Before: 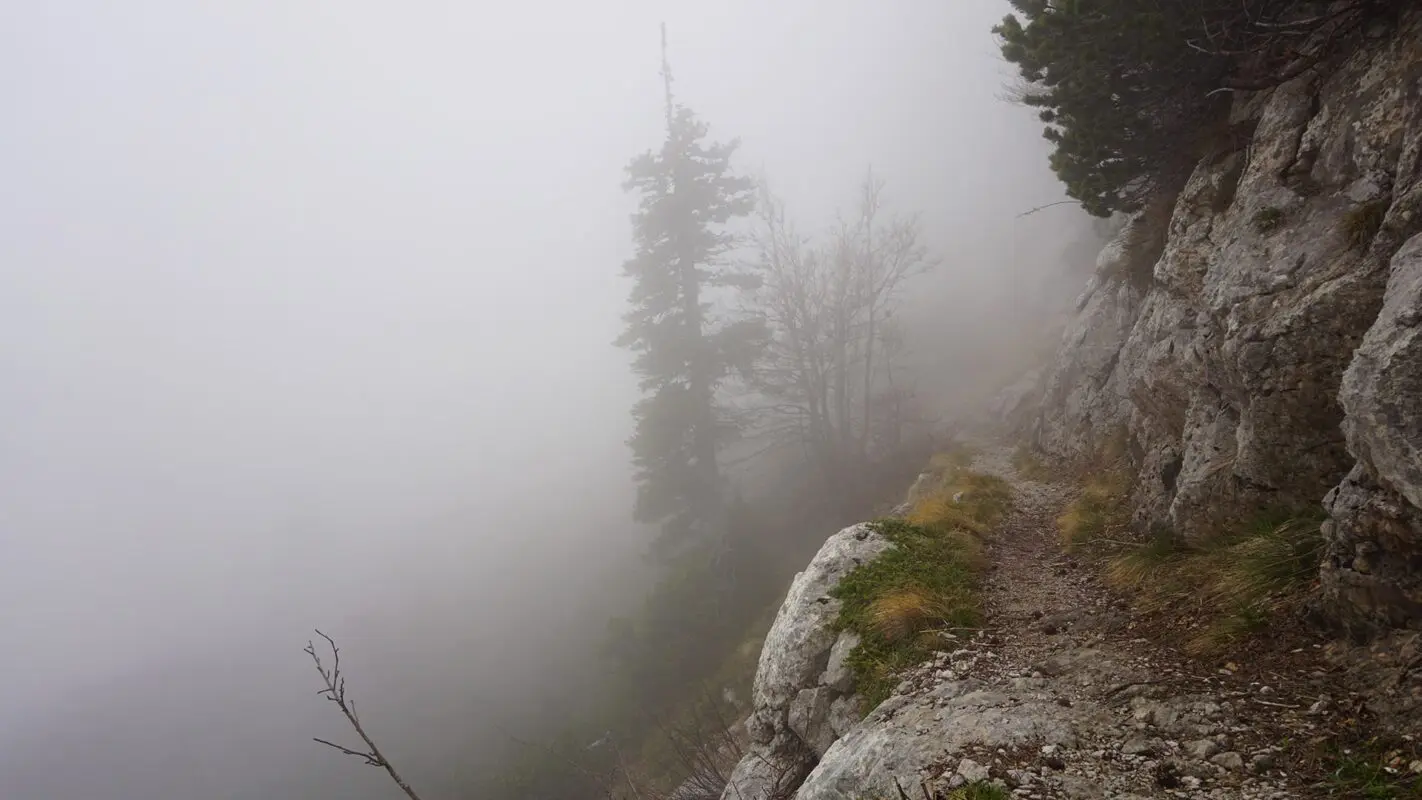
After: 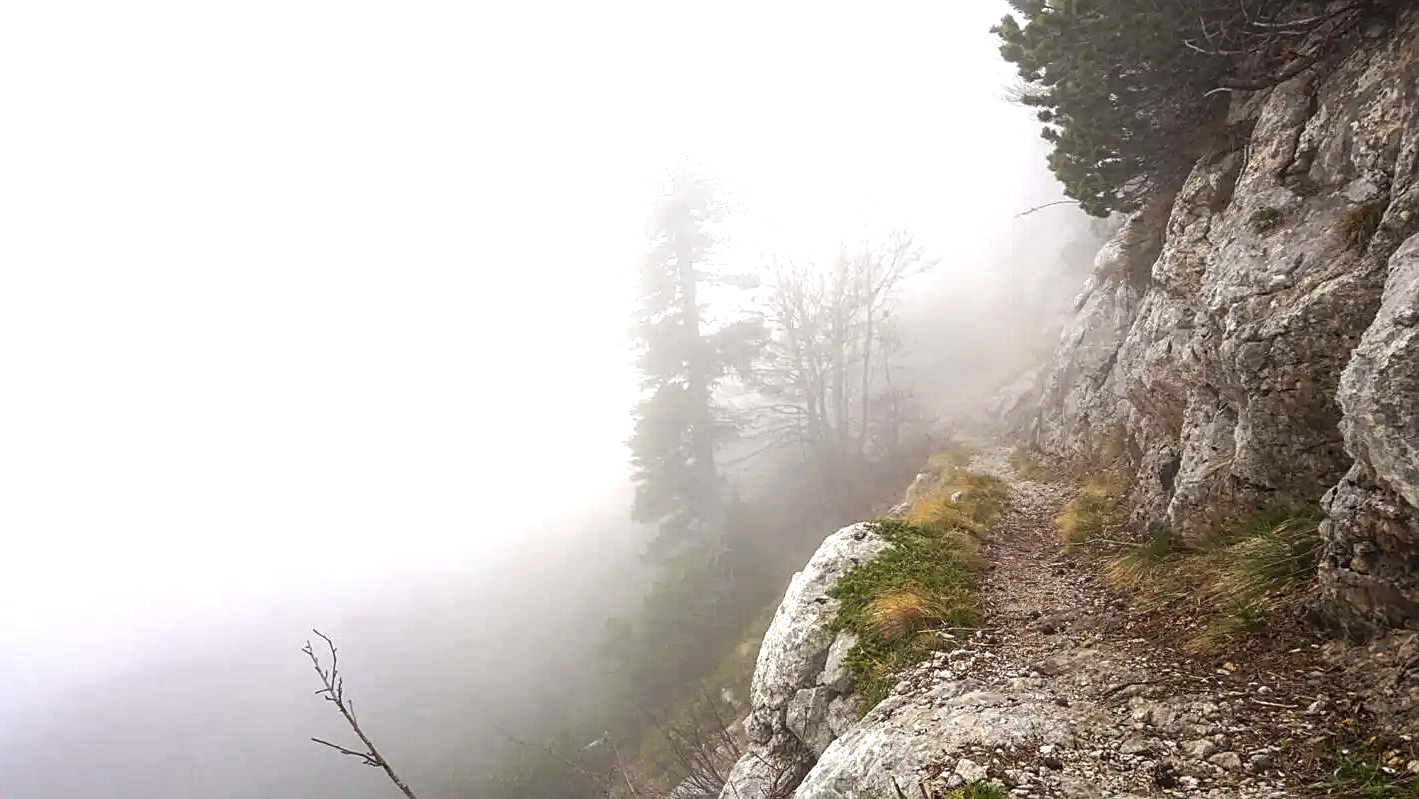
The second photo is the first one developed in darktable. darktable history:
crop and rotate: left 0.16%, bottom 0.007%
sharpen: on, module defaults
exposure: black level correction 0, exposure 1.2 EV, compensate highlight preservation false
local contrast: detail 130%
